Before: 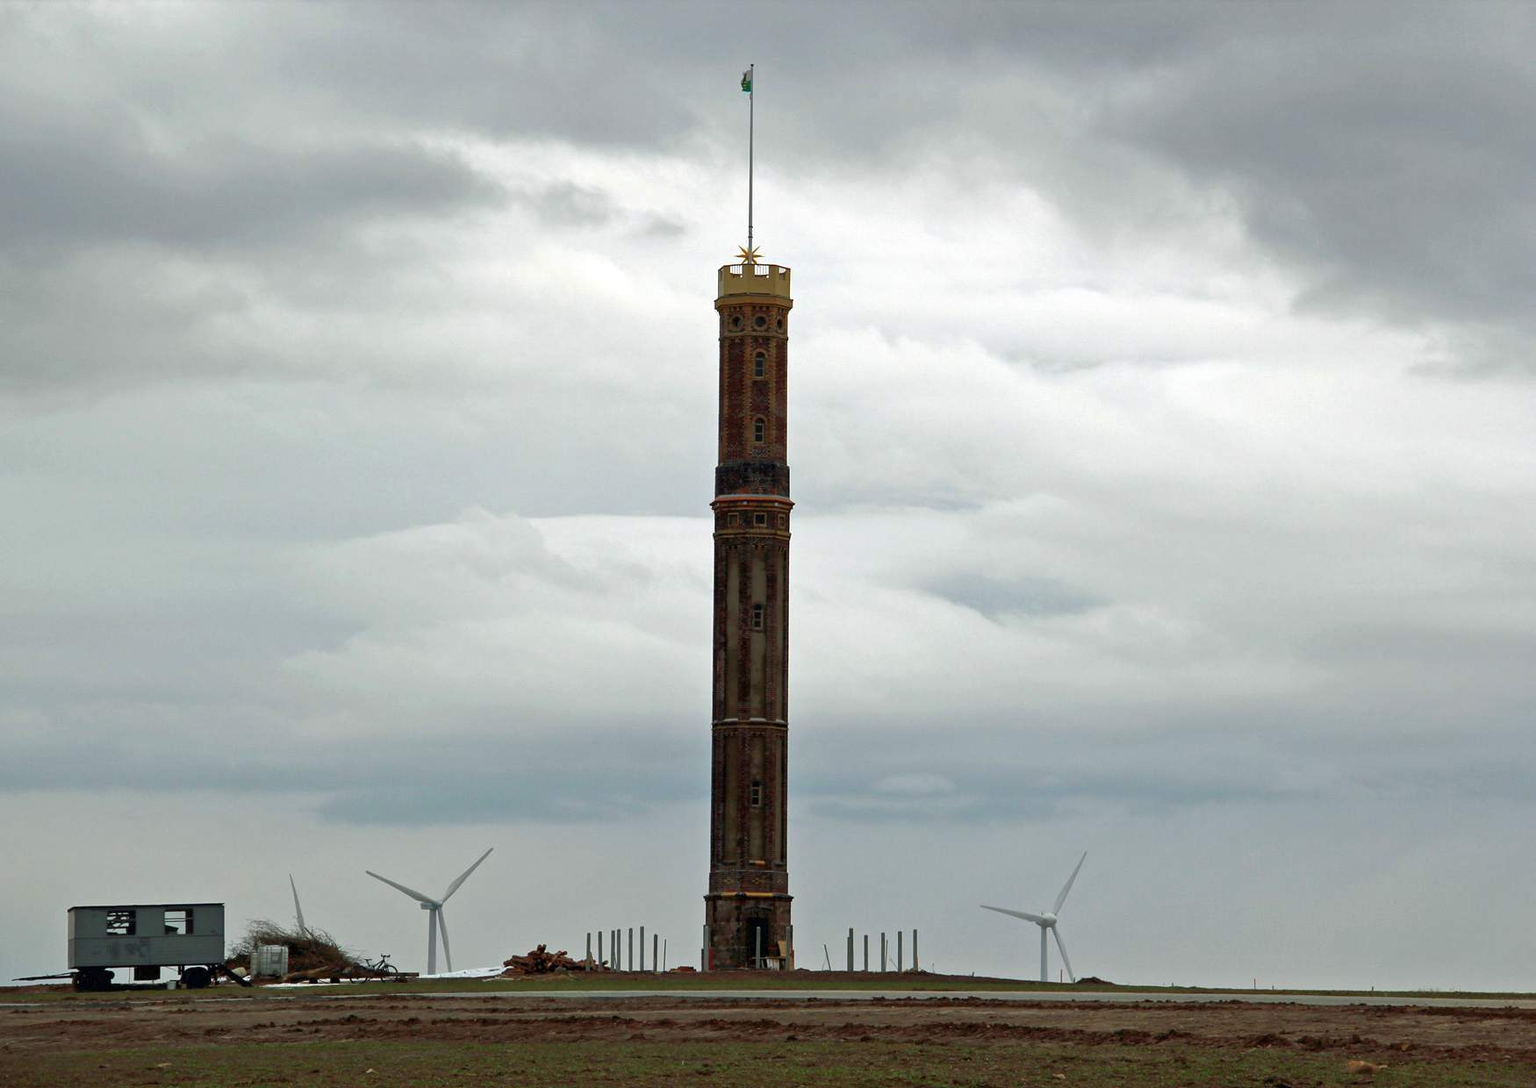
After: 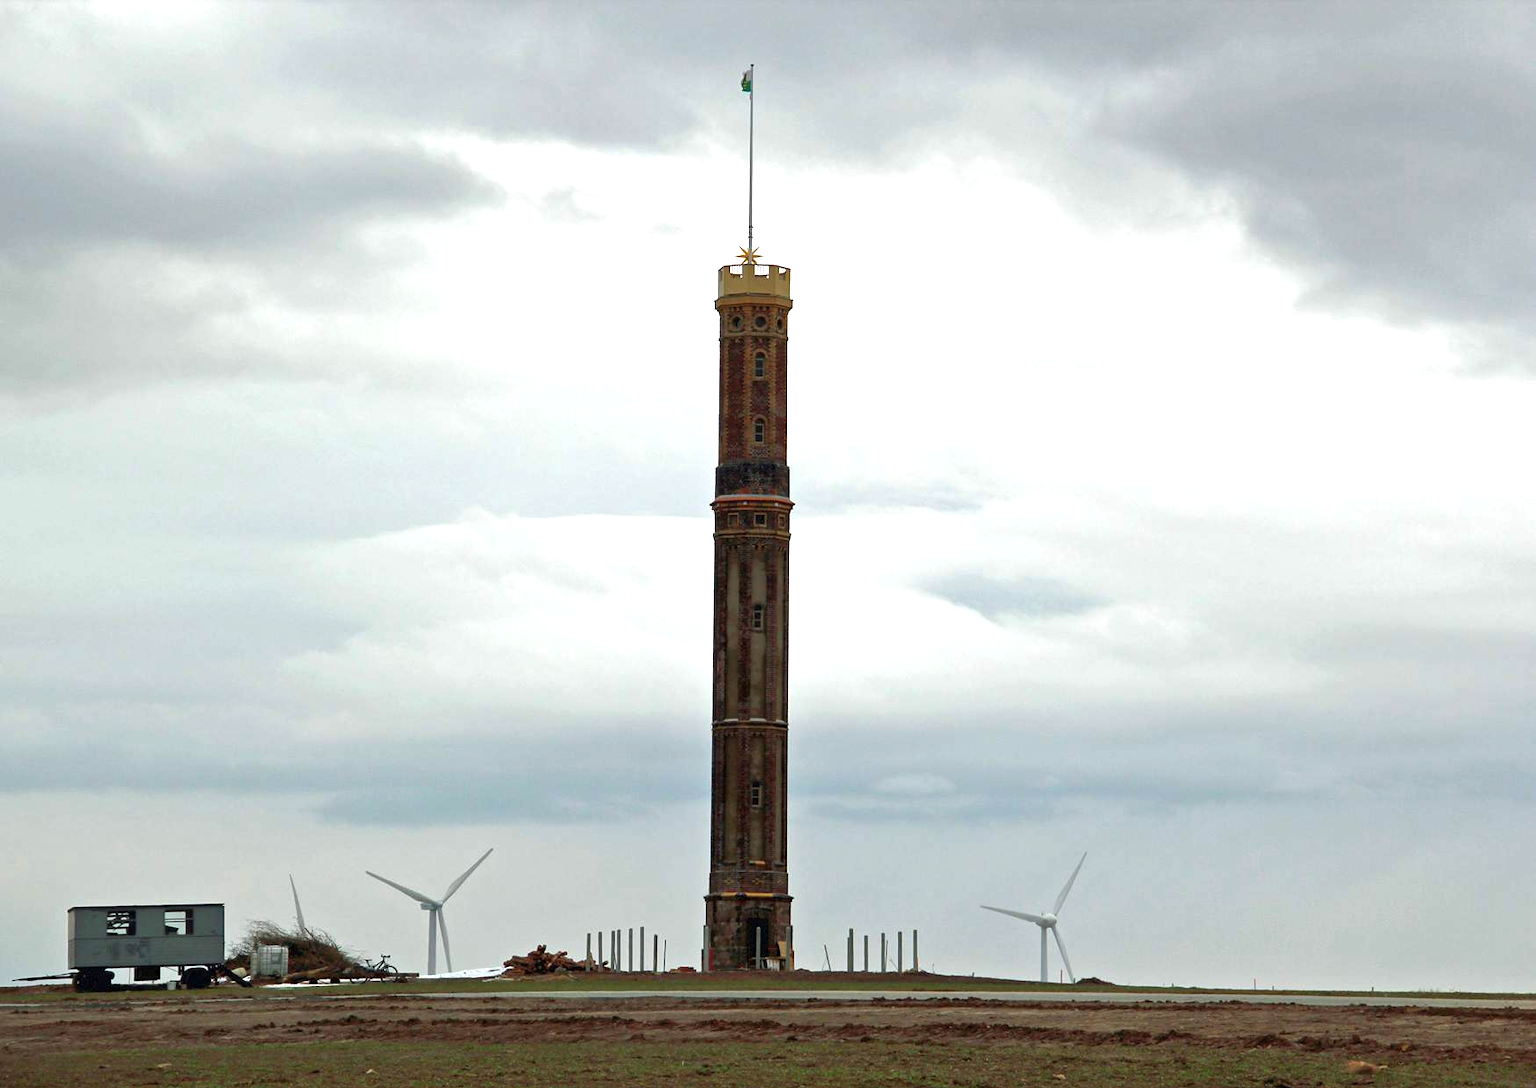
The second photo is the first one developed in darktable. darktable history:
exposure: black level correction 0, exposure 0.597 EV, compensate highlight preservation false
